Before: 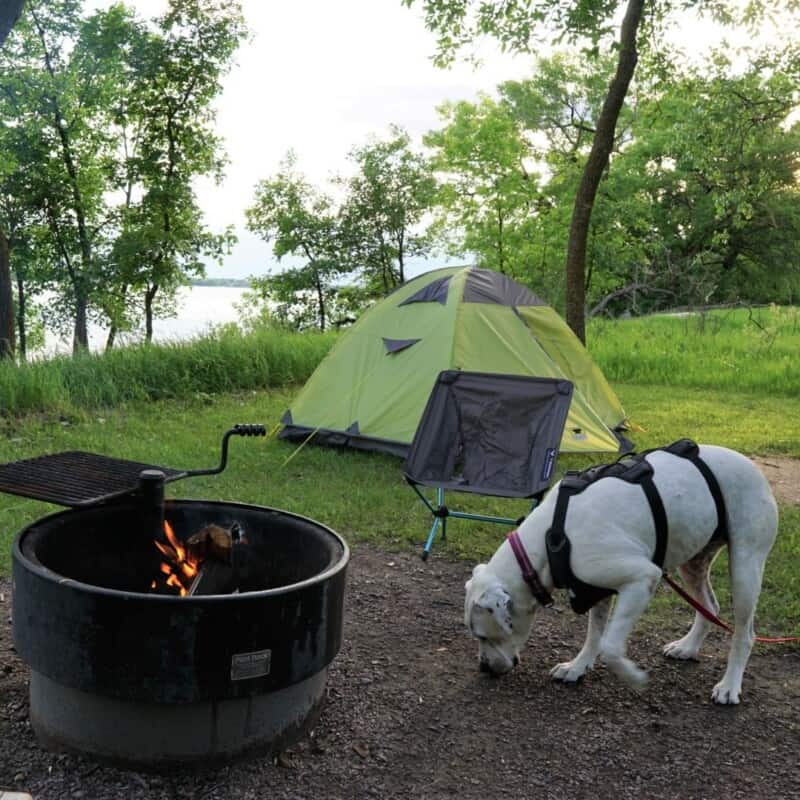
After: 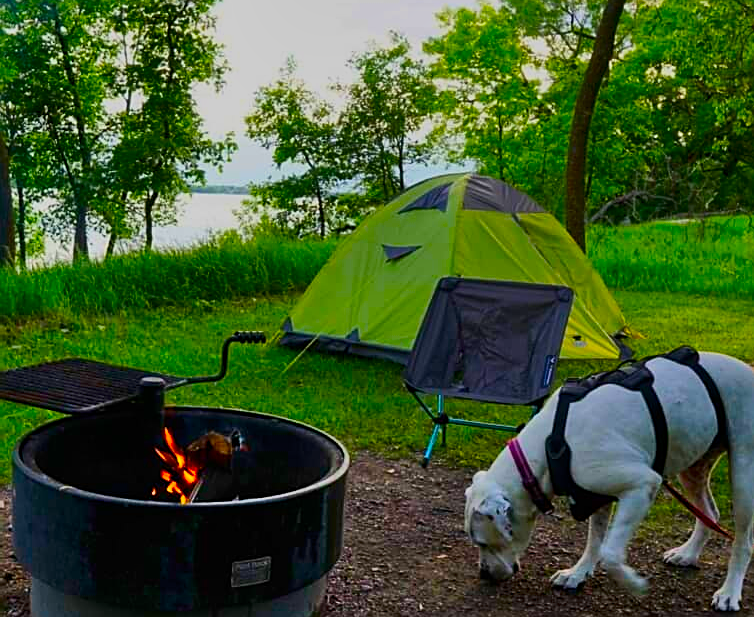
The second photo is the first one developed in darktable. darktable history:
sharpen: on, module defaults
exposure: exposure -0.492 EV, compensate highlight preservation false
crop and rotate: angle 0.03°, top 11.643%, right 5.651%, bottom 11.189%
velvia: strength 10%
color balance: input saturation 134.34%, contrast -10.04%, contrast fulcrum 19.67%, output saturation 133.51%
white balance: emerald 1
contrast brightness saturation: contrast 0.12, brightness -0.12, saturation 0.2
shadows and highlights: low approximation 0.01, soften with gaussian
